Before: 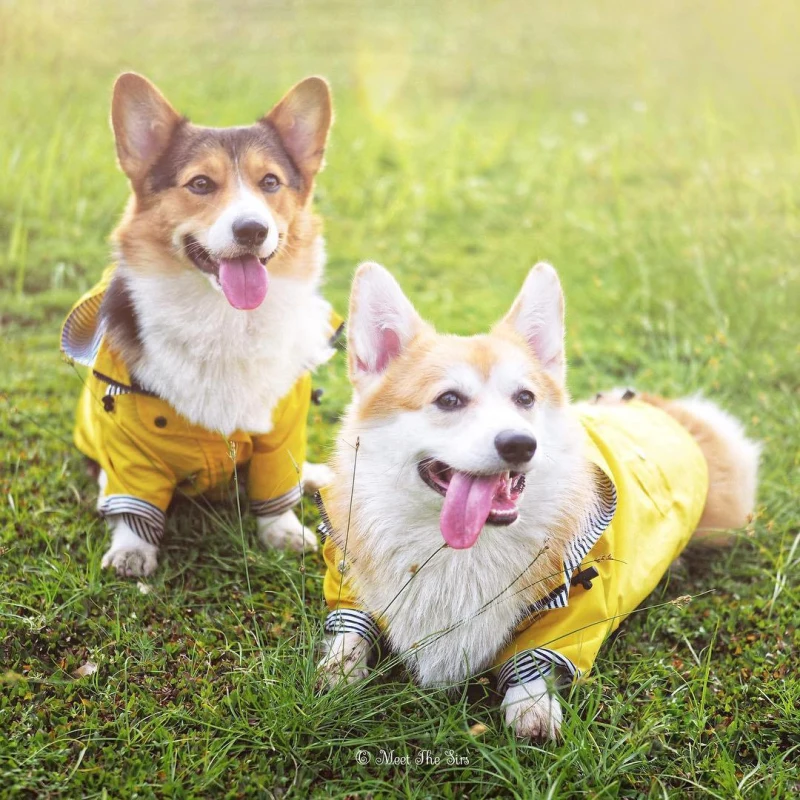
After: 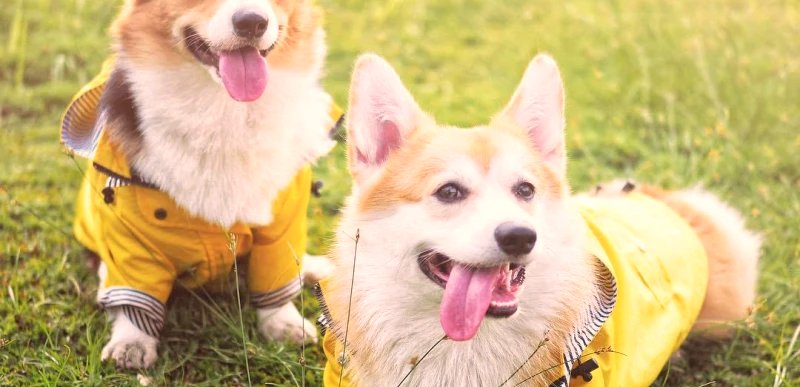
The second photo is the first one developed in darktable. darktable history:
crop and rotate: top 26.056%, bottom 25.543%
white balance: red 1.127, blue 0.943
